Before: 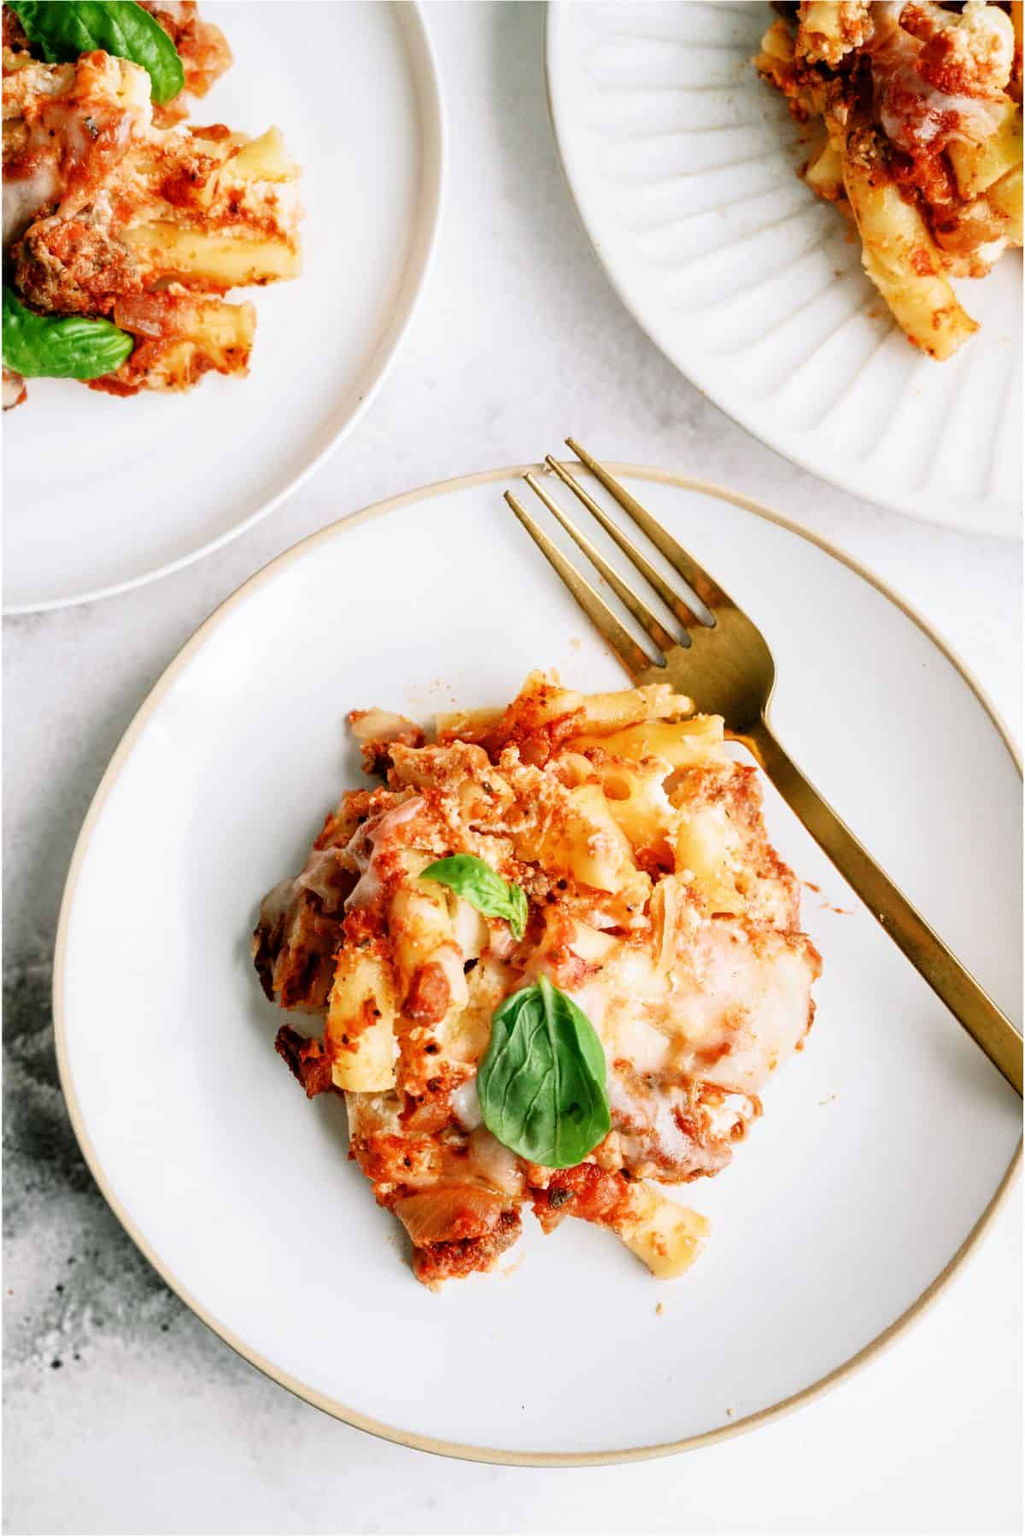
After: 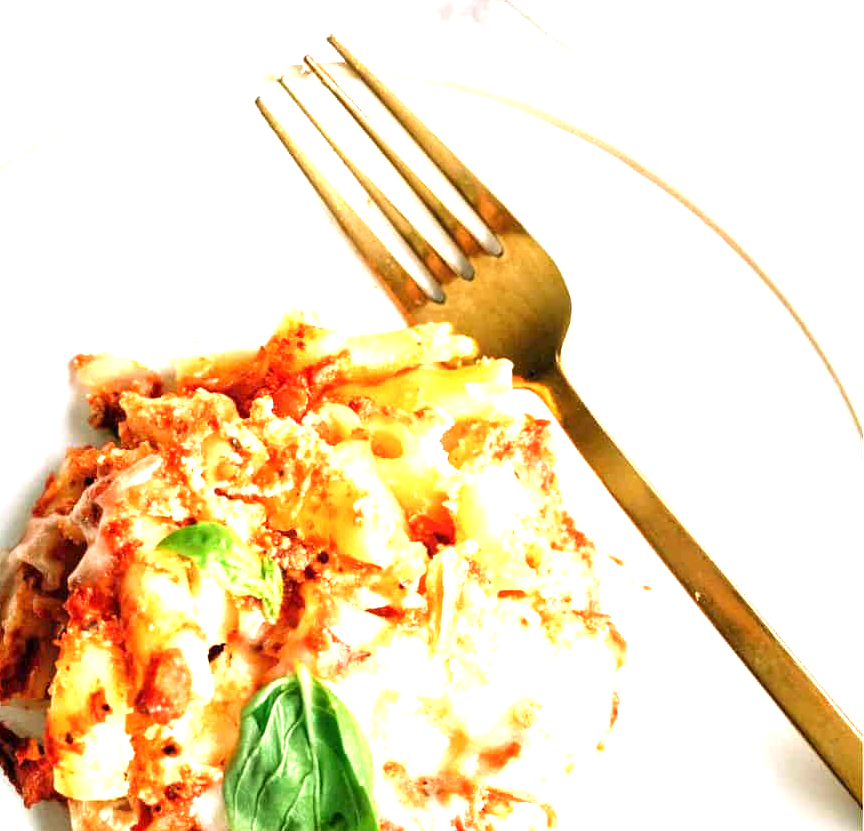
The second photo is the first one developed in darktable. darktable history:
velvia: on, module defaults
crop and rotate: left 27.983%, top 26.665%, bottom 27.1%
exposure: exposure 1.137 EV, compensate exposure bias true, compensate highlight preservation false
